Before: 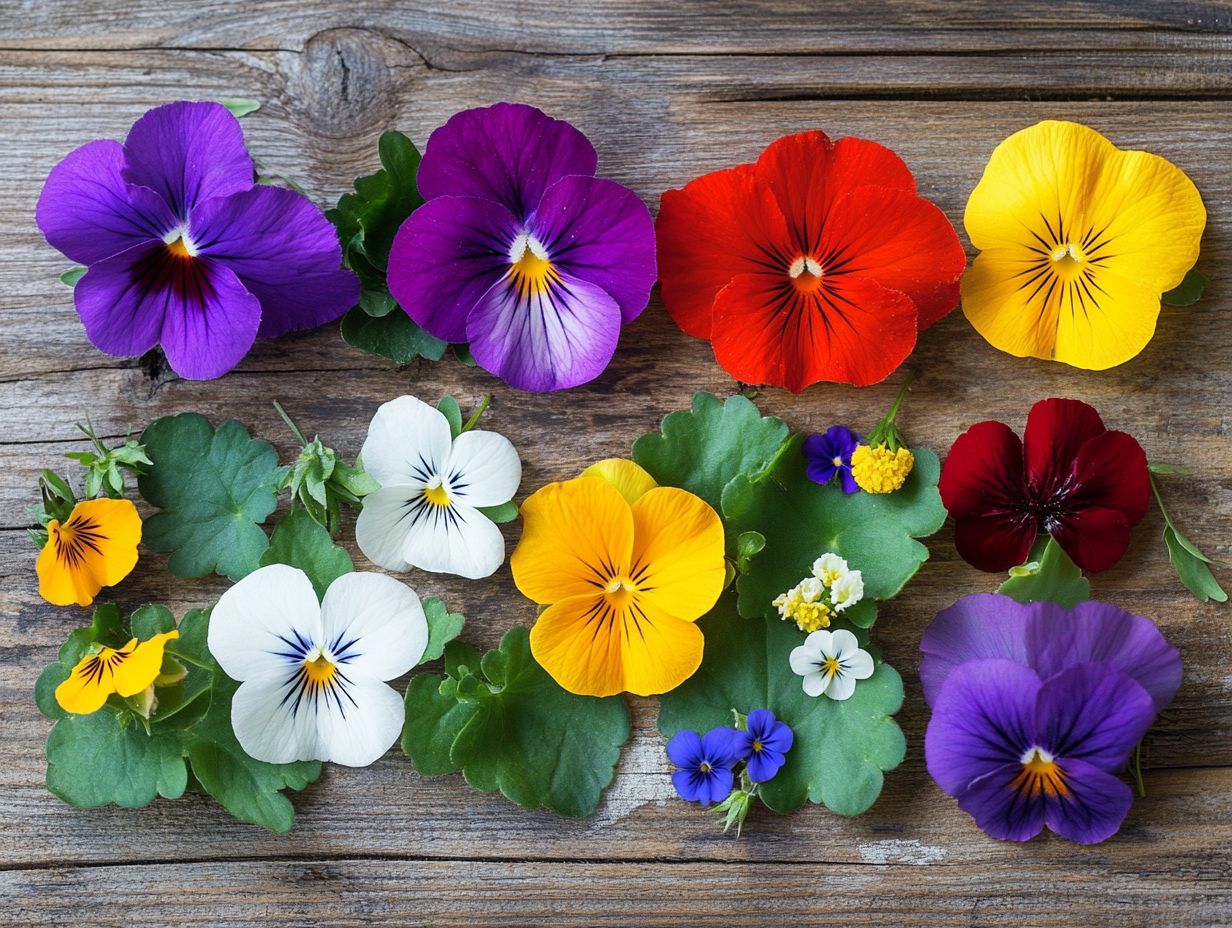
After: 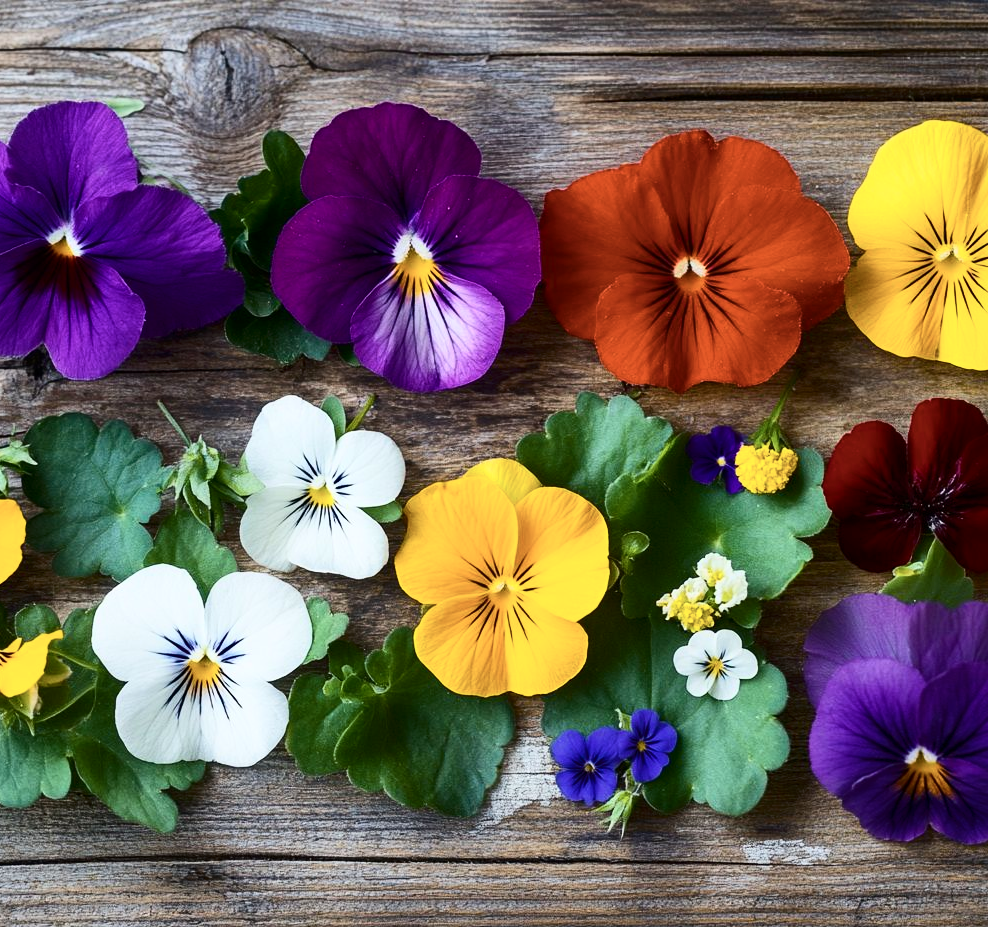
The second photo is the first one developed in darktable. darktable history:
color balance rgb: perceptual saturation grading › global saturation 16.327%, global vibrance 44.235%
crop and rotate: left 9.509%, right 10.251%
contrast brightness saturation: contrast 0.251, saturation -0.309
